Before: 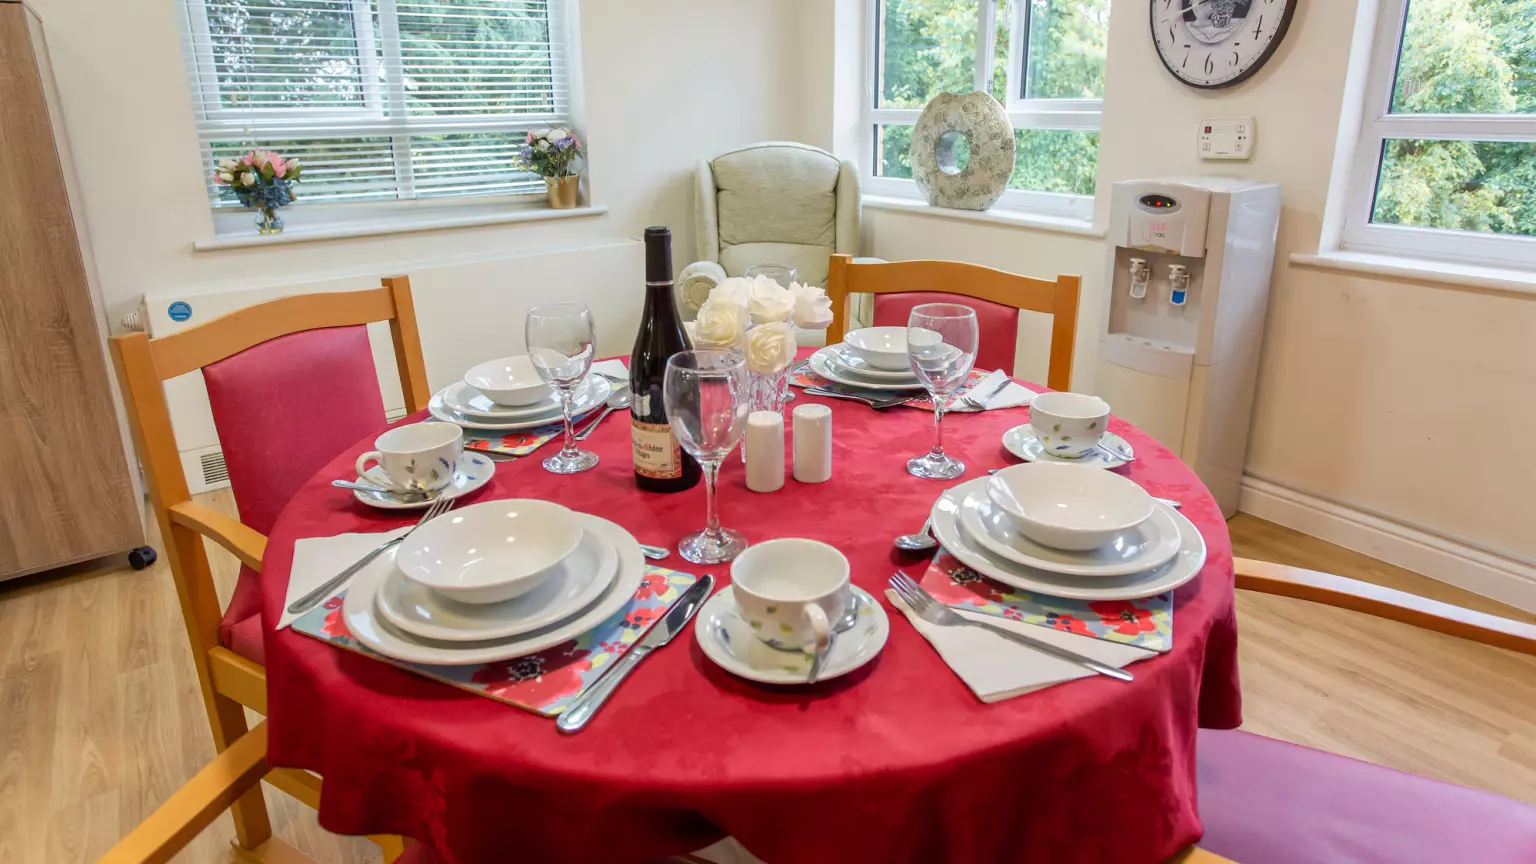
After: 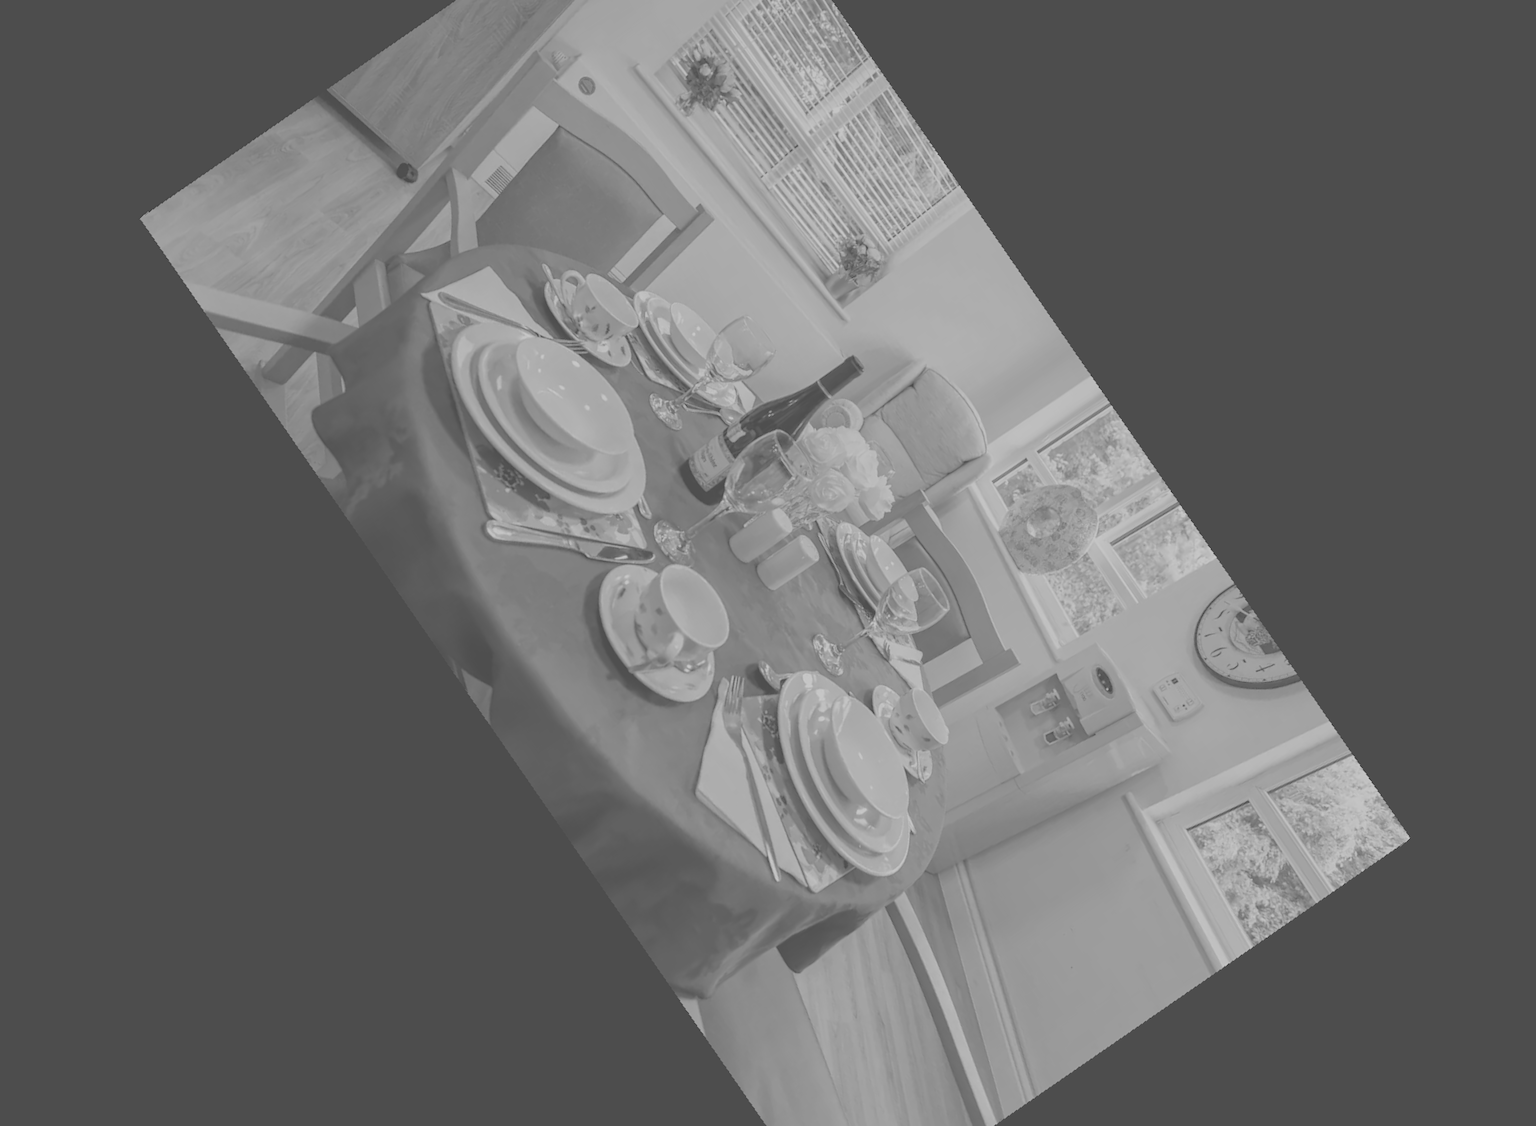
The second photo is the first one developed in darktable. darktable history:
crop and rotate: angle -46.26°, top 16.234%, right 0.912%, bottom 11.704%
rotate and perspective: rotation 9.12°, automatic cropping off
monochrome: a 73.58, b 64.21
tone equalizer: on, module defaults
local contrast: mode bilateral grid, contrast 15, coarseness 36, detail 105%, midtone range 0.2
haze removal: compatibility mode true, adaptive false
colorize: hue 147.6°, saturation 65%, lightness 21.64%
